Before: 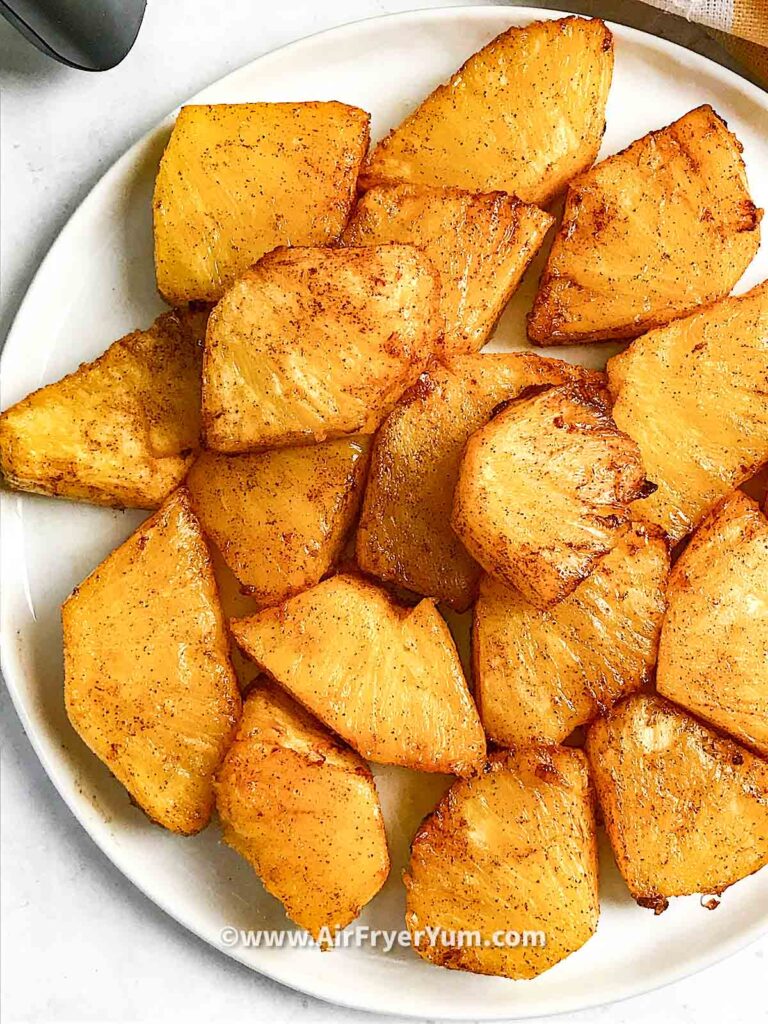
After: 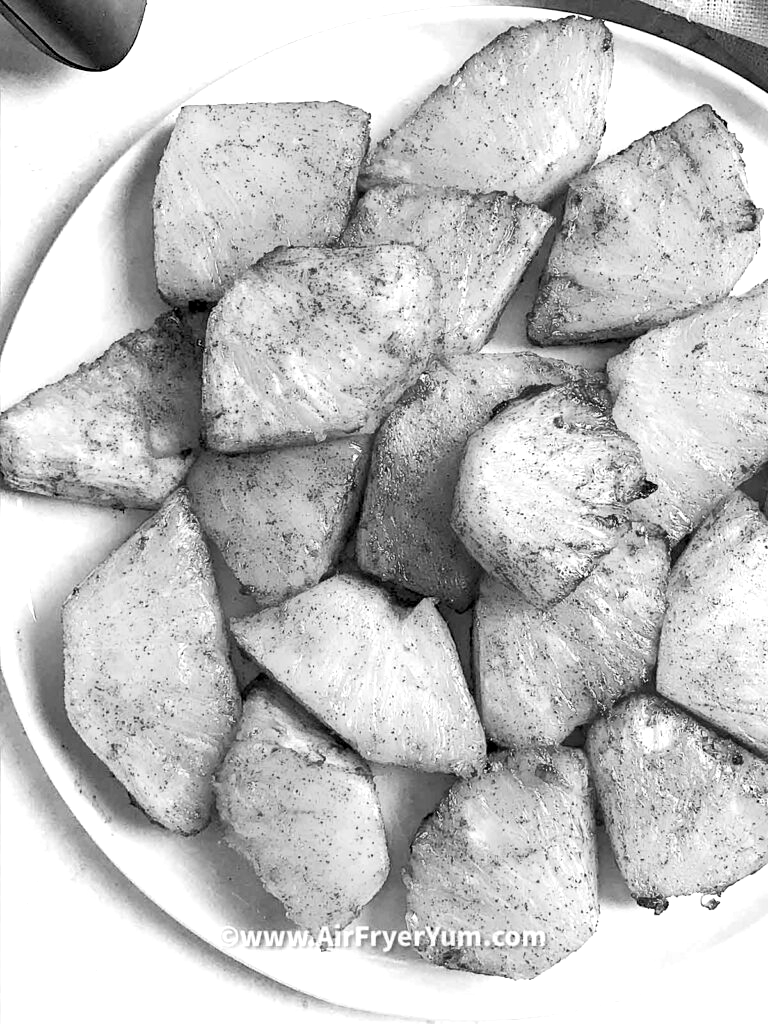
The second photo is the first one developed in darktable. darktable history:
contrast brightness saturation: contrast 0.07
exposure: black level correction 0.012, exposure 0.7 EV, compensate exposure bias true, compensate highlight preservation false
monochrome: a -92.57, b 58.91
white balance: red 0.986, blue 1.01
